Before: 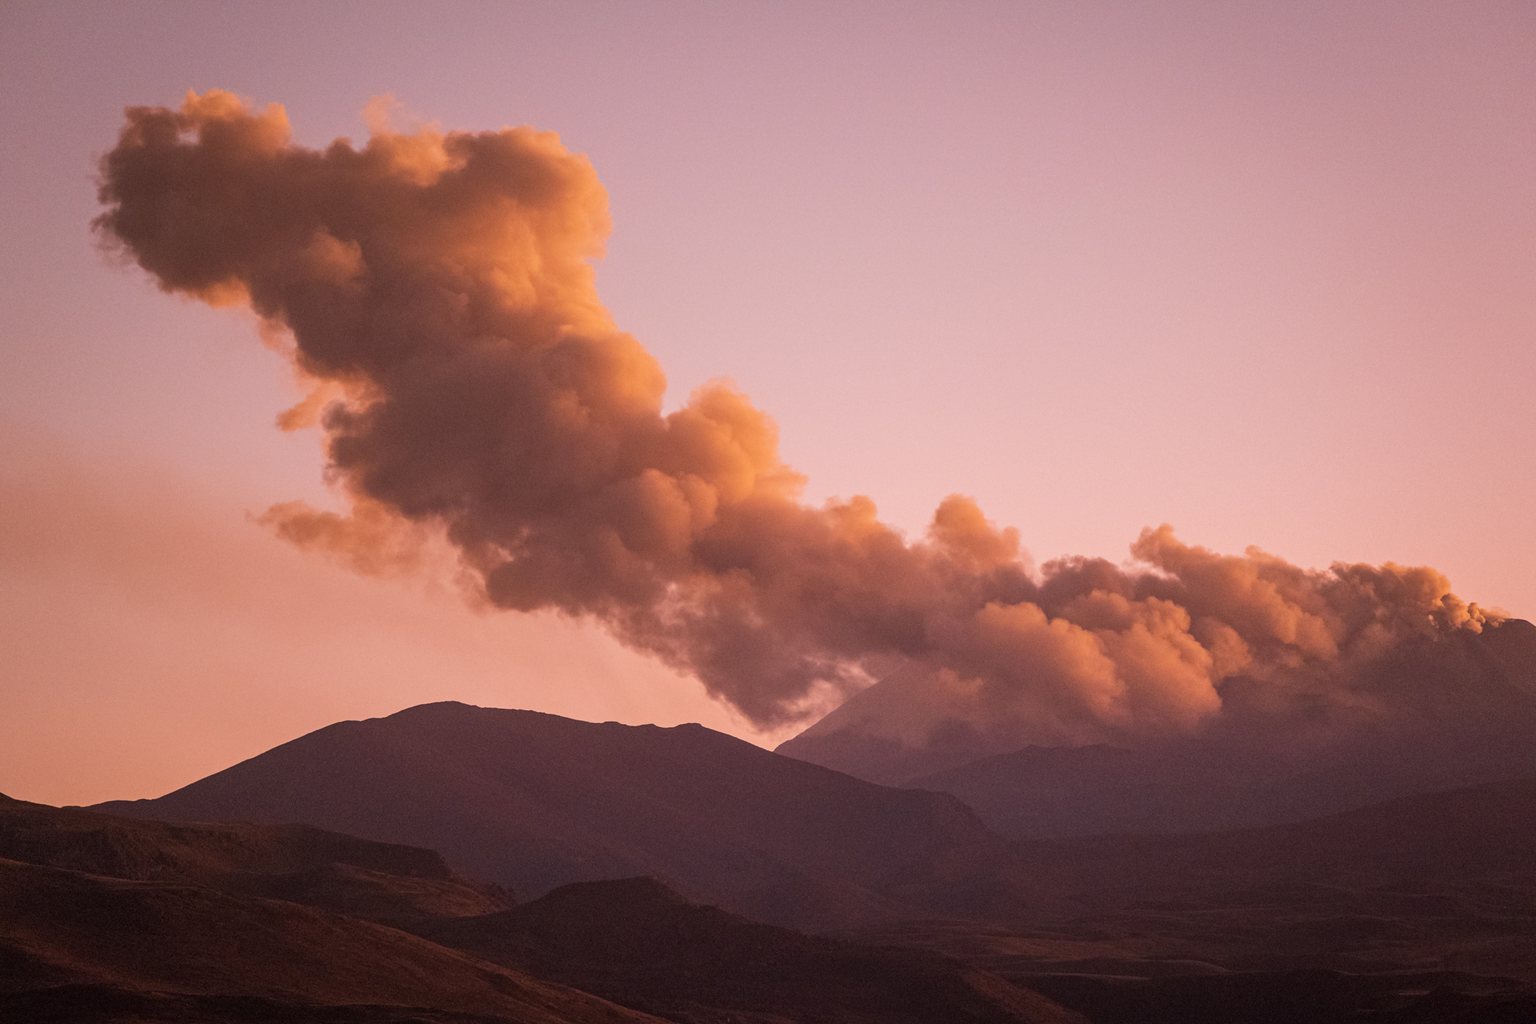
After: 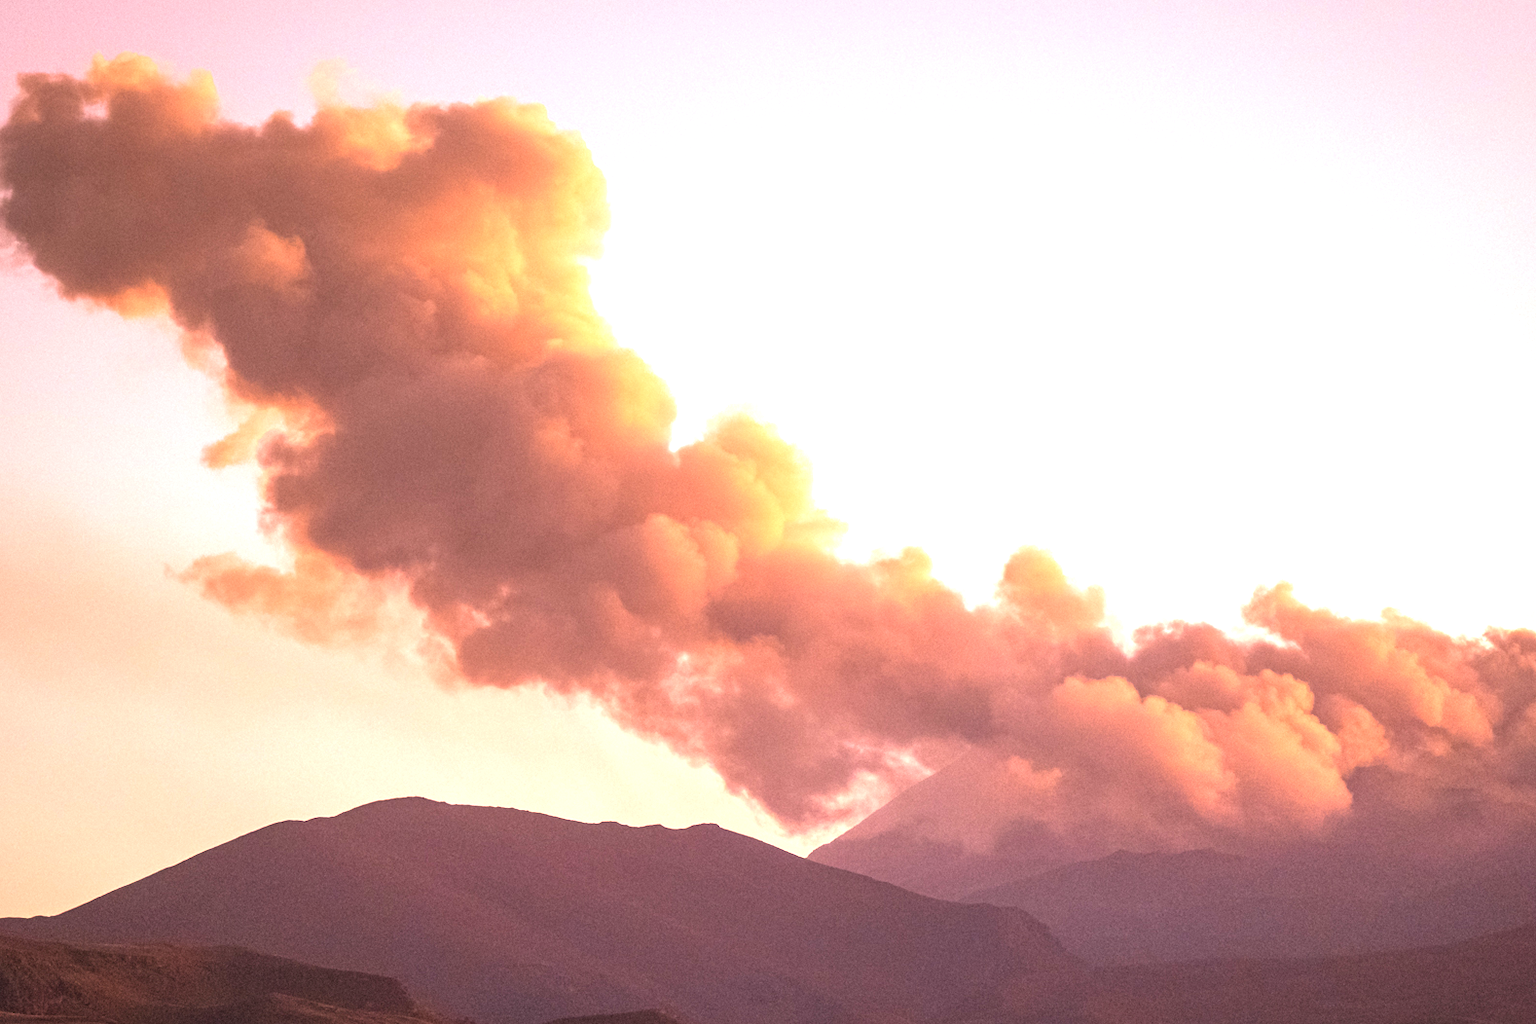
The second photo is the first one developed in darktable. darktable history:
exposure: black level correction 0, exposure 1.5 EV, compensate exposure bias true, compensate highlight preservation false
crop and rotate: left 7.196%, top 4.574%, right 10.605%, bottom 13.178%
